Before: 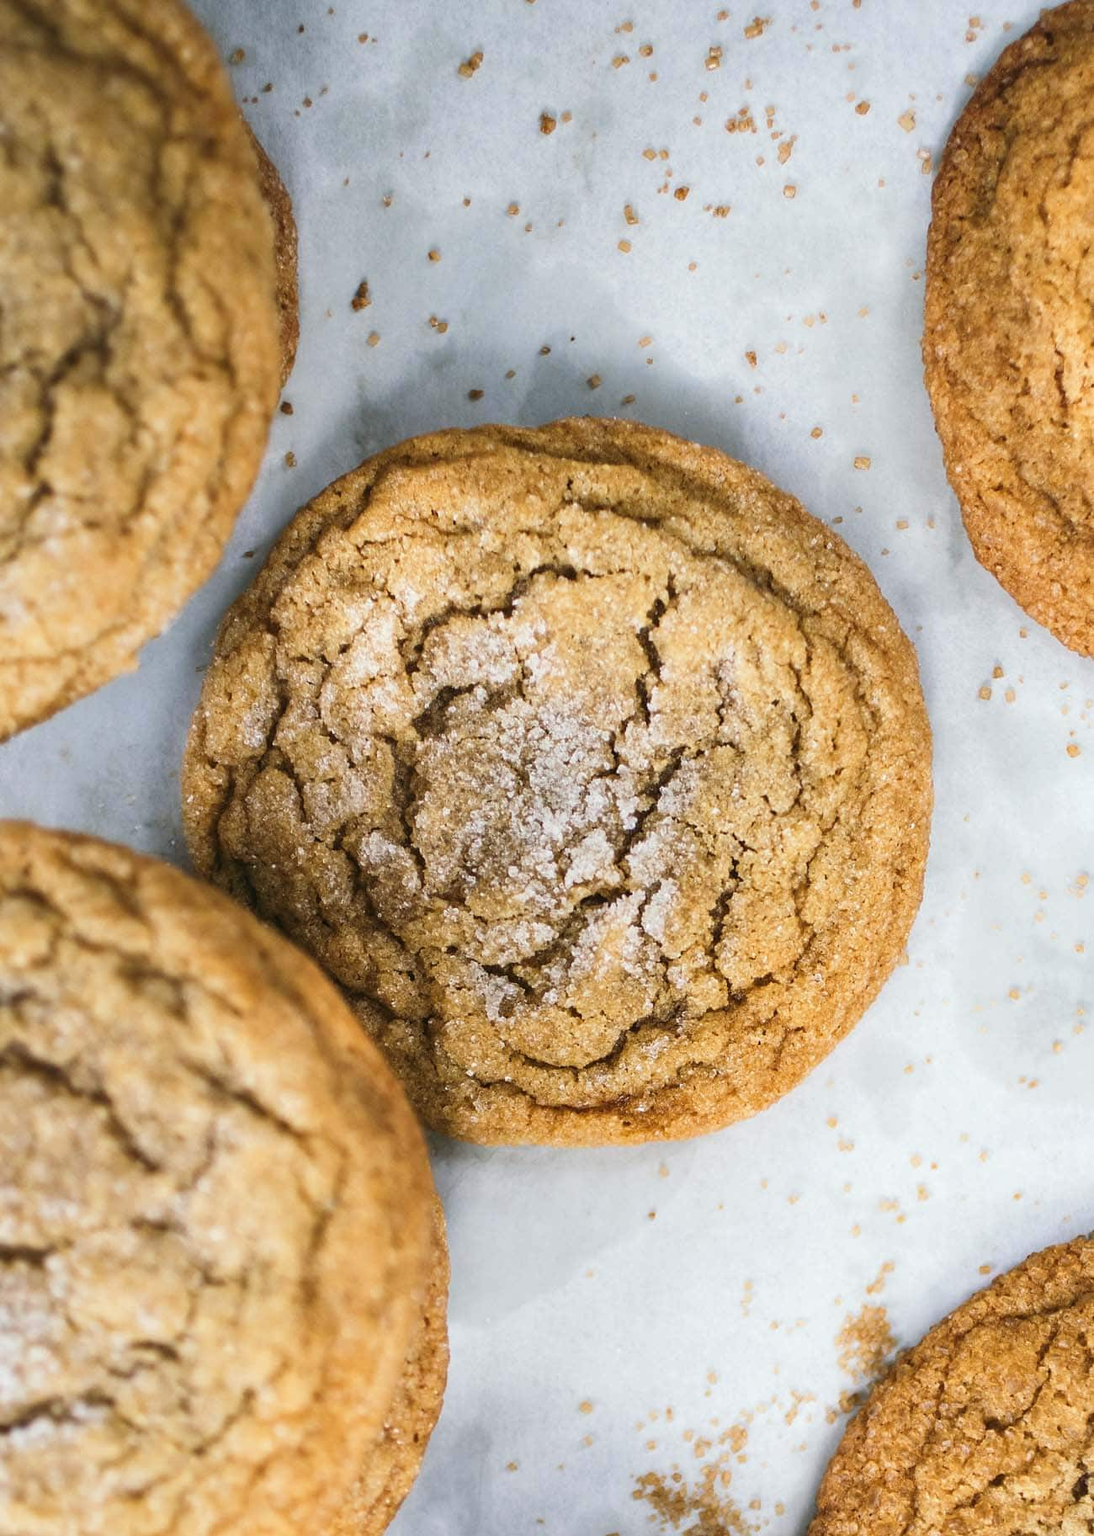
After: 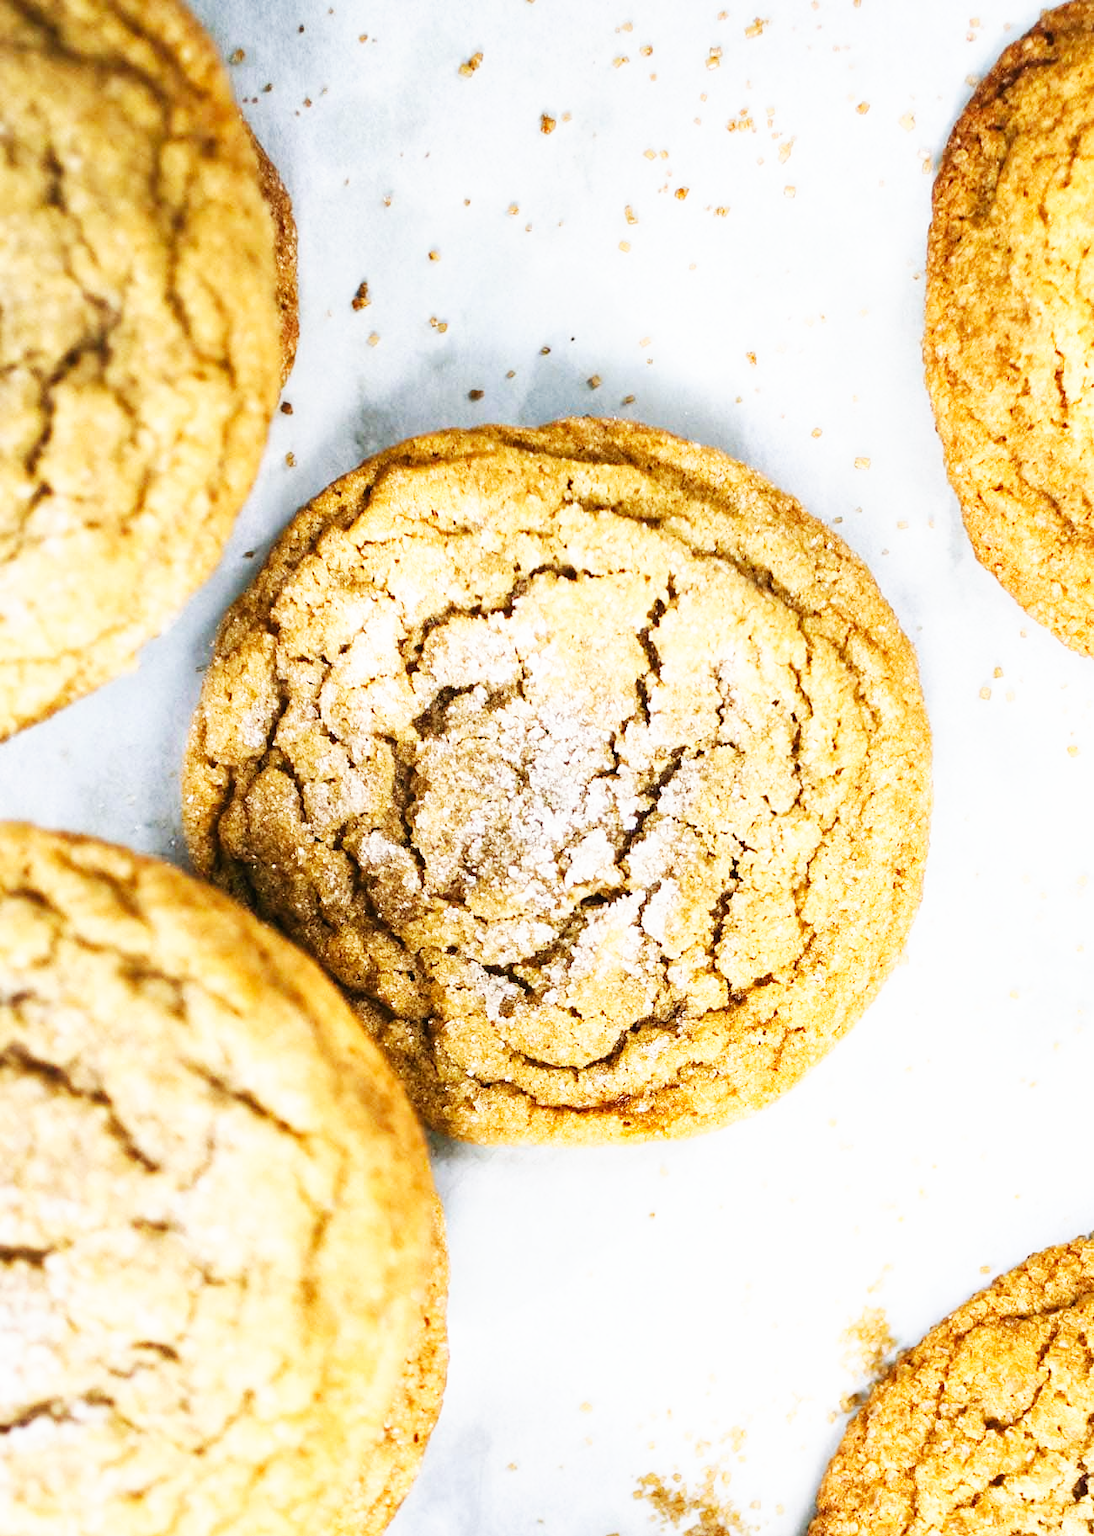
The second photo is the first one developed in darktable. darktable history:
base curve: curves: ch0 [(0, 0) (0.007, 0.004) (0.027, 0.03) (0.046, 0.07) (0.207, 0.54) (0.442, 0.872) (0.673, 0.972) (1, 1)], preserve colors none
tone equalizer: -8 EV 0.077 EV, mask exposure compensation -0.491 EV
